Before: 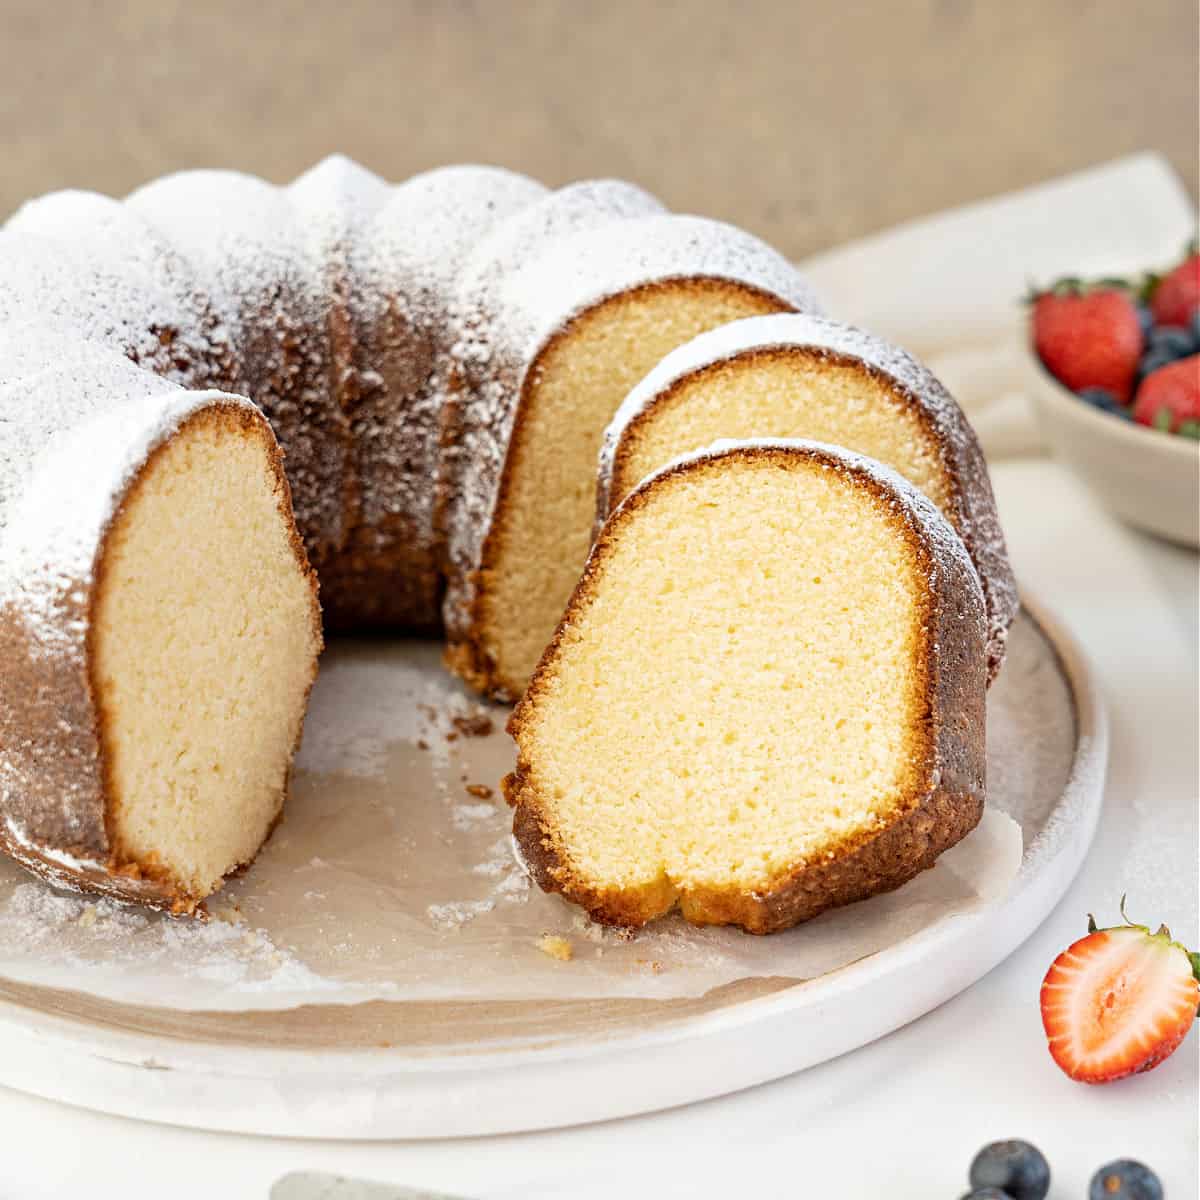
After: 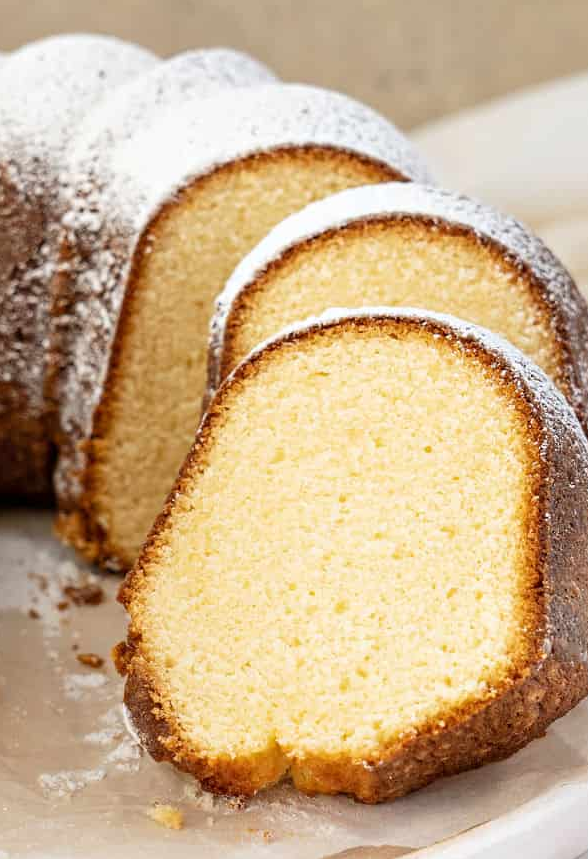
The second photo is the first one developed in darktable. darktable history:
crop: left 32.499%, top 10.939%, right 18.43%, bottom 17.41%
